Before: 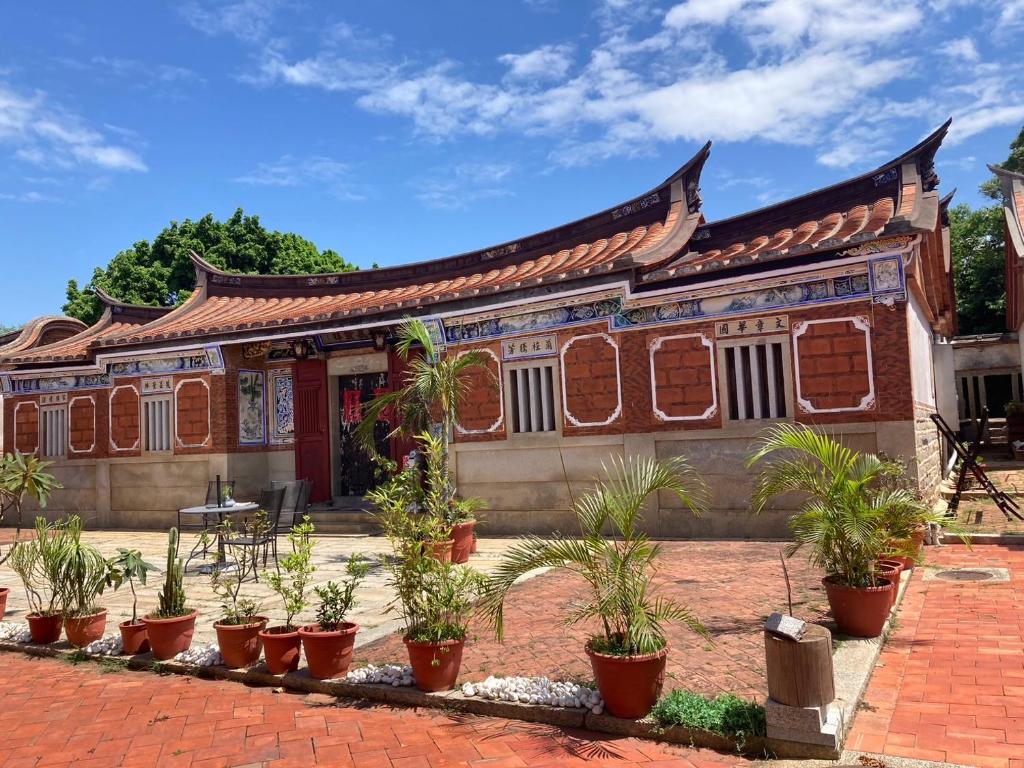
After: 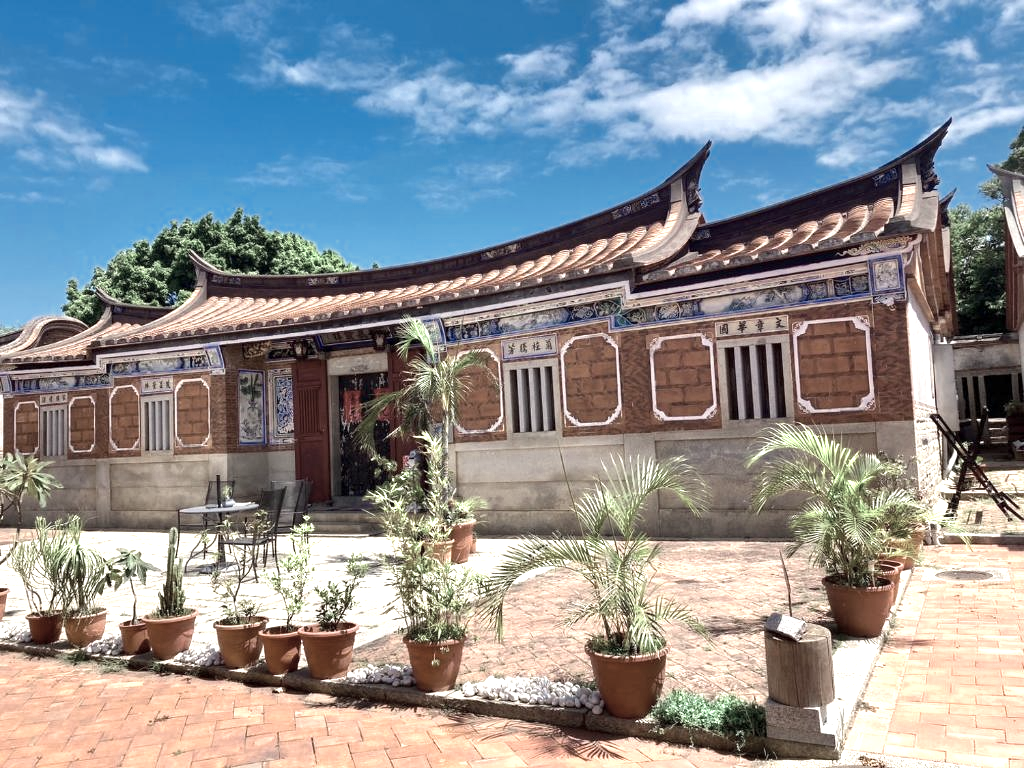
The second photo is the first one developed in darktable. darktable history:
exposure: black level correction 0.001, exposure 0.499 EV, compensate exposure bias true, compensate highlight preservation false
color zones: curves: ch0 [(0.25, 0.667) (0.758, 0.368)]; ch1 [(0.215, 0.245) (0.761, 0.373)]; ch2 [(0.247, 0.554) (0.761, 0.436)]
